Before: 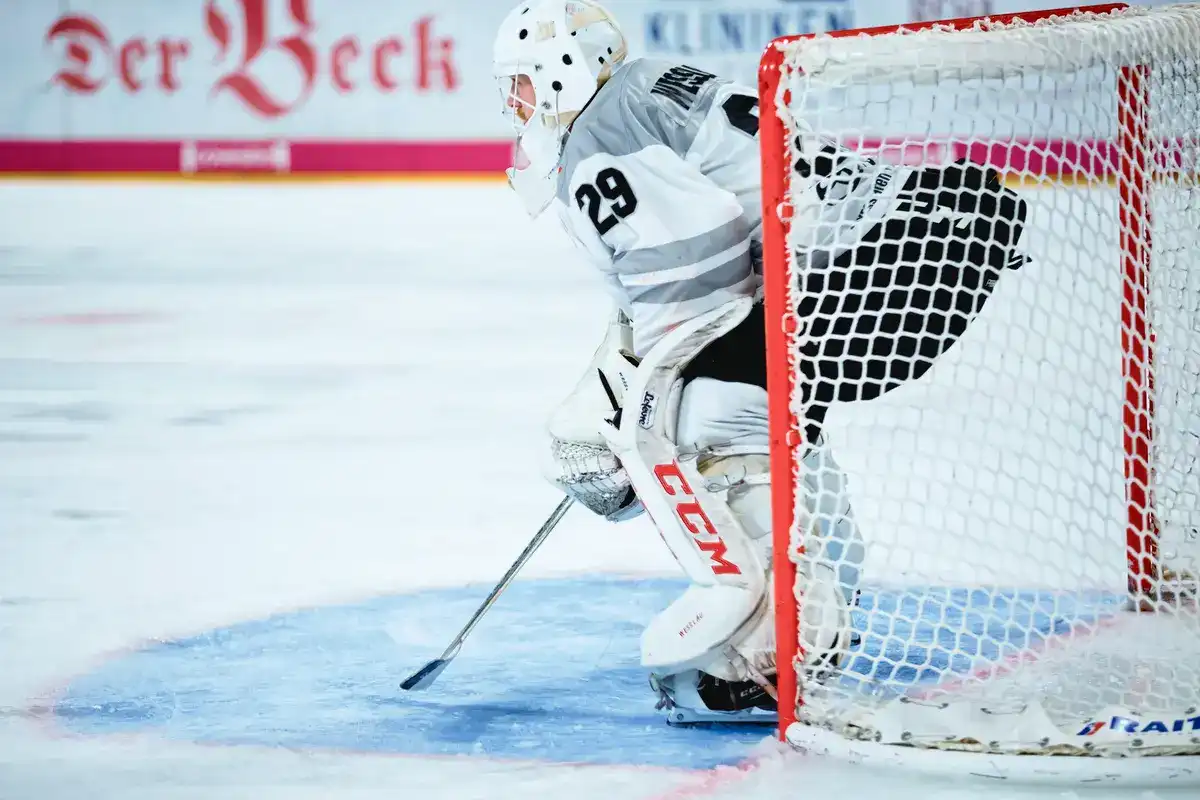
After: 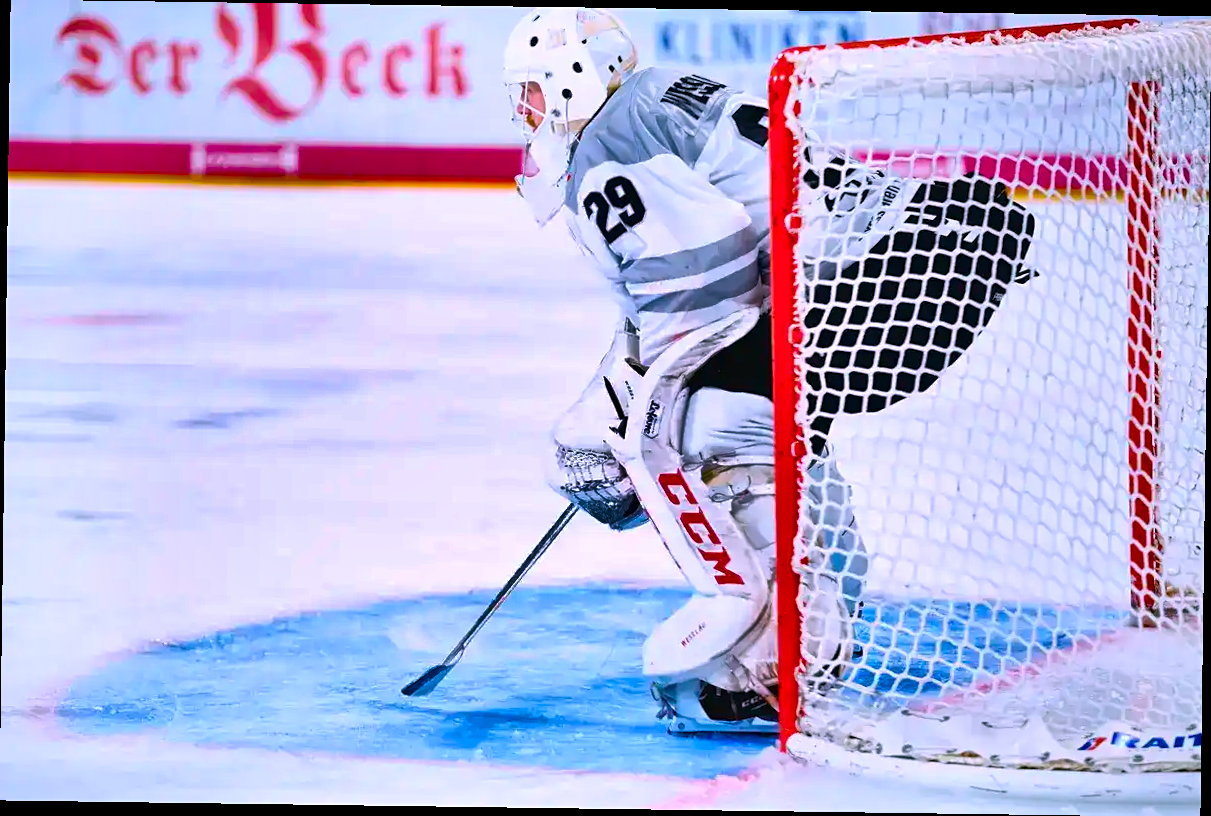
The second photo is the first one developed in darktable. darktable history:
tone equalizer: on, module defaults
white balance: red 1.066, blue 1.119
rotate and perspective: rotation 0.8°, automatic cropping off
color balance rgb: linear chroma grading › global chroma 9.31%, global vibrance 41.49%
color balance: output saturation 110%
sharpen: amount 0.2
shadows and highlights: white point adjustment 0.1, highlights -70, soften with gaussian
